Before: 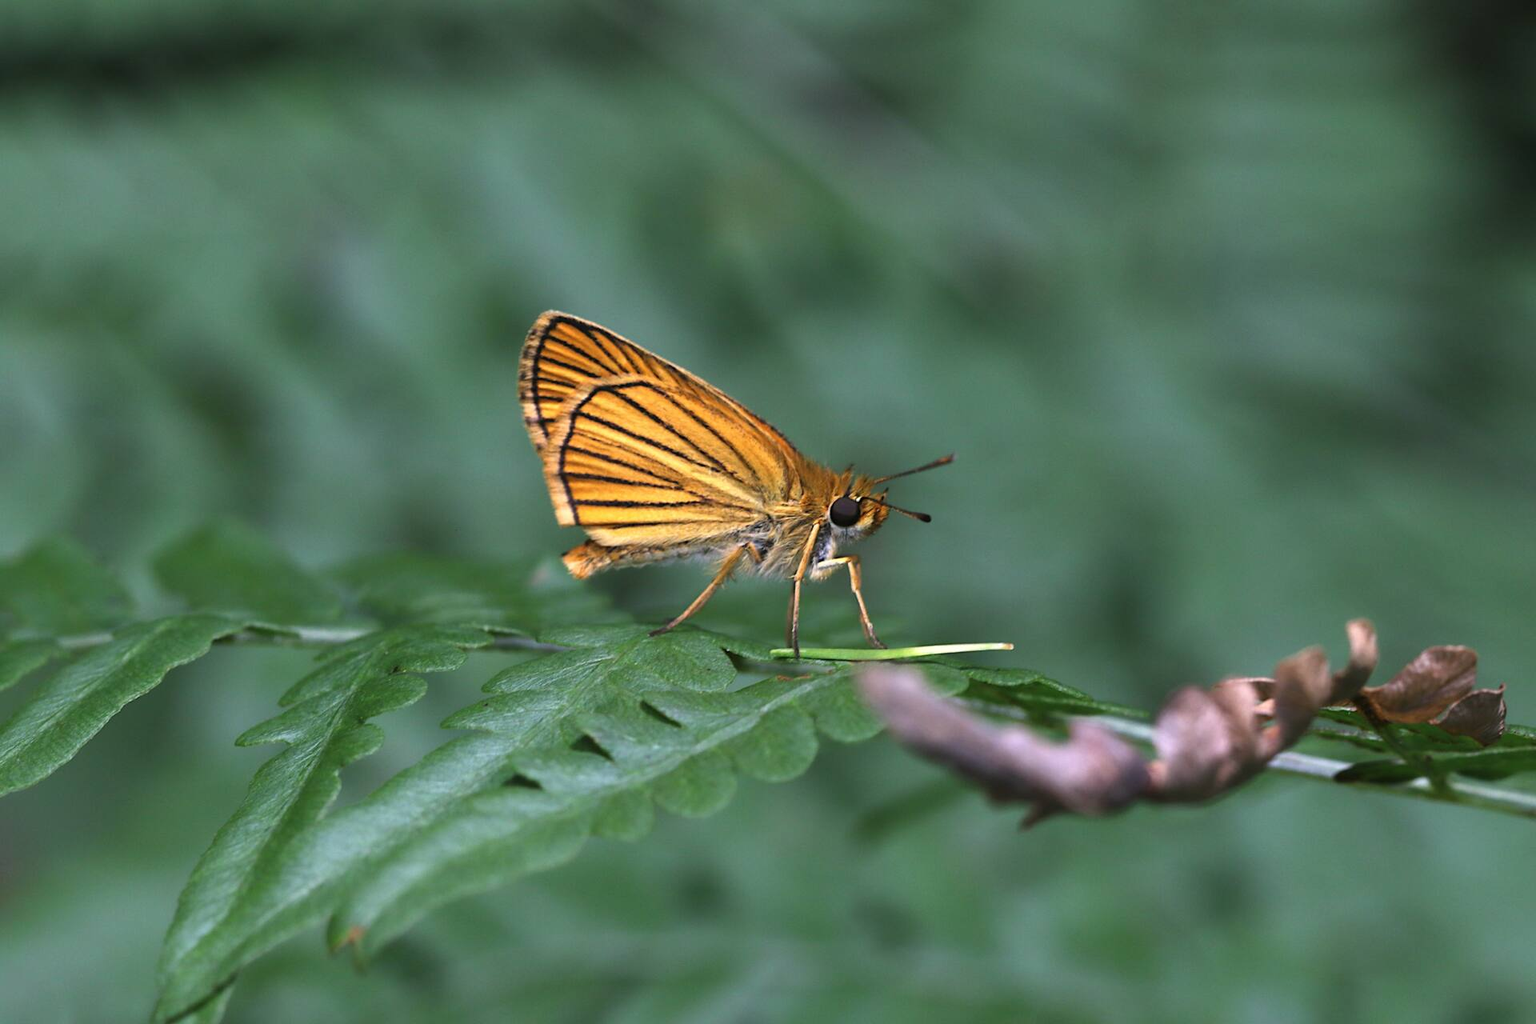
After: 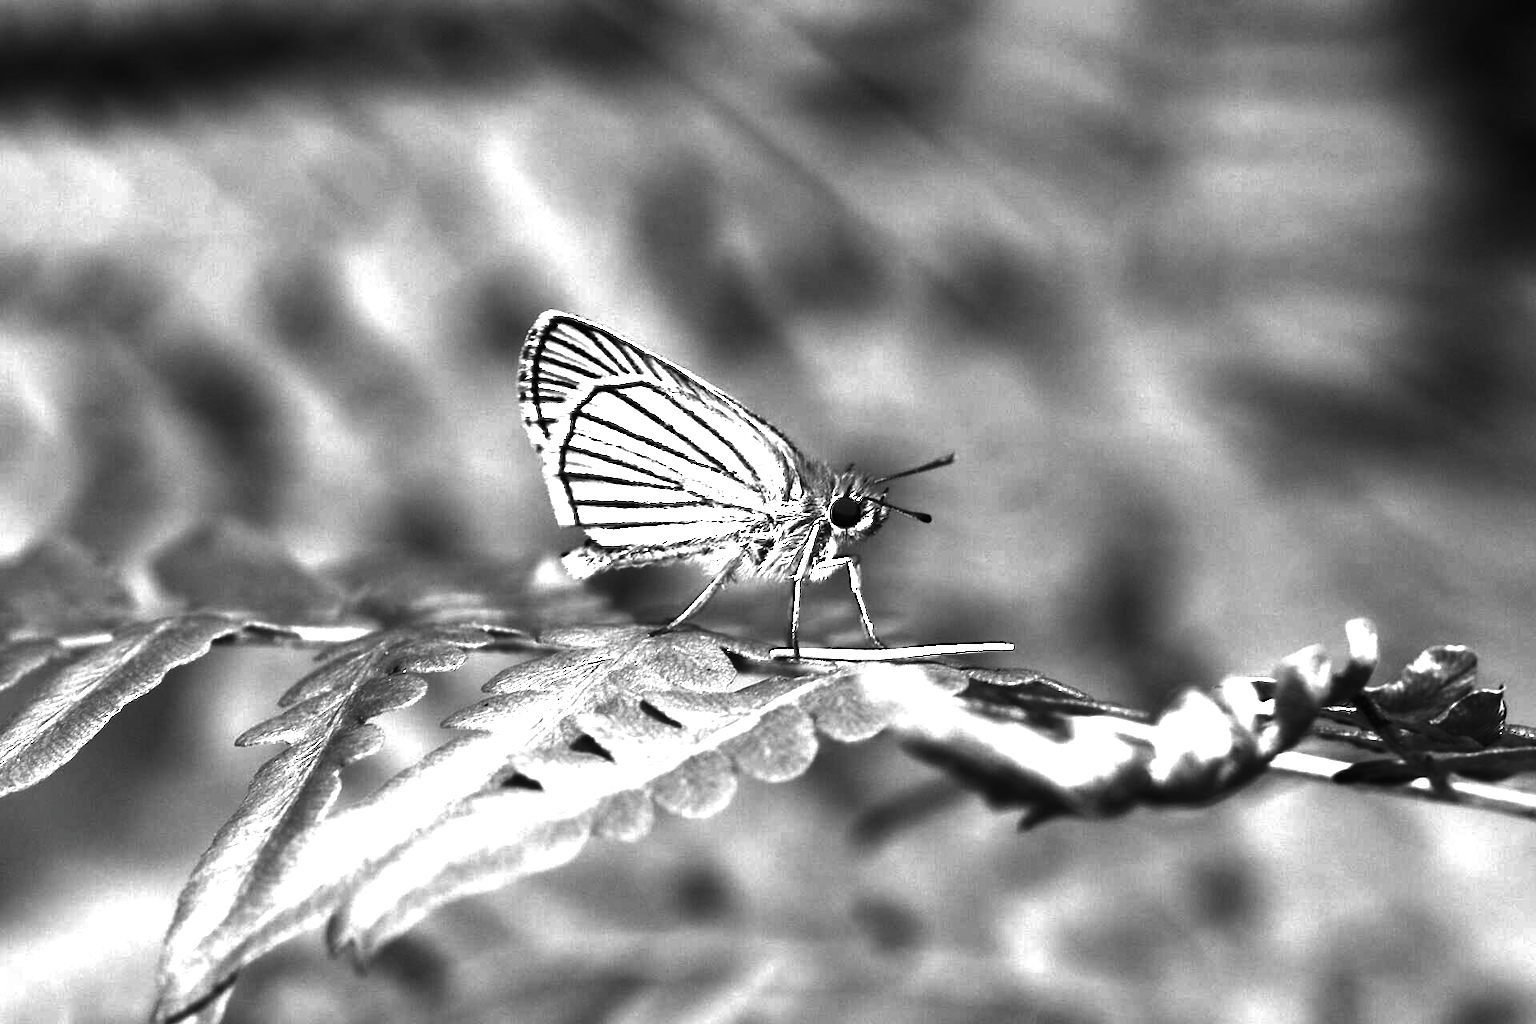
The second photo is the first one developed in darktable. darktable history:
contrast brightness saturation: contrast 0.019, brightness -0.993, saturation -0.996
local contrast: mode bilateral grid, contrast 100, coarseness 100, detail 89%, midtone range 0.2
exposure: black level correction 0, exposure 1.125 EV, compensate exposure bias true, compensate highlight preservation false
